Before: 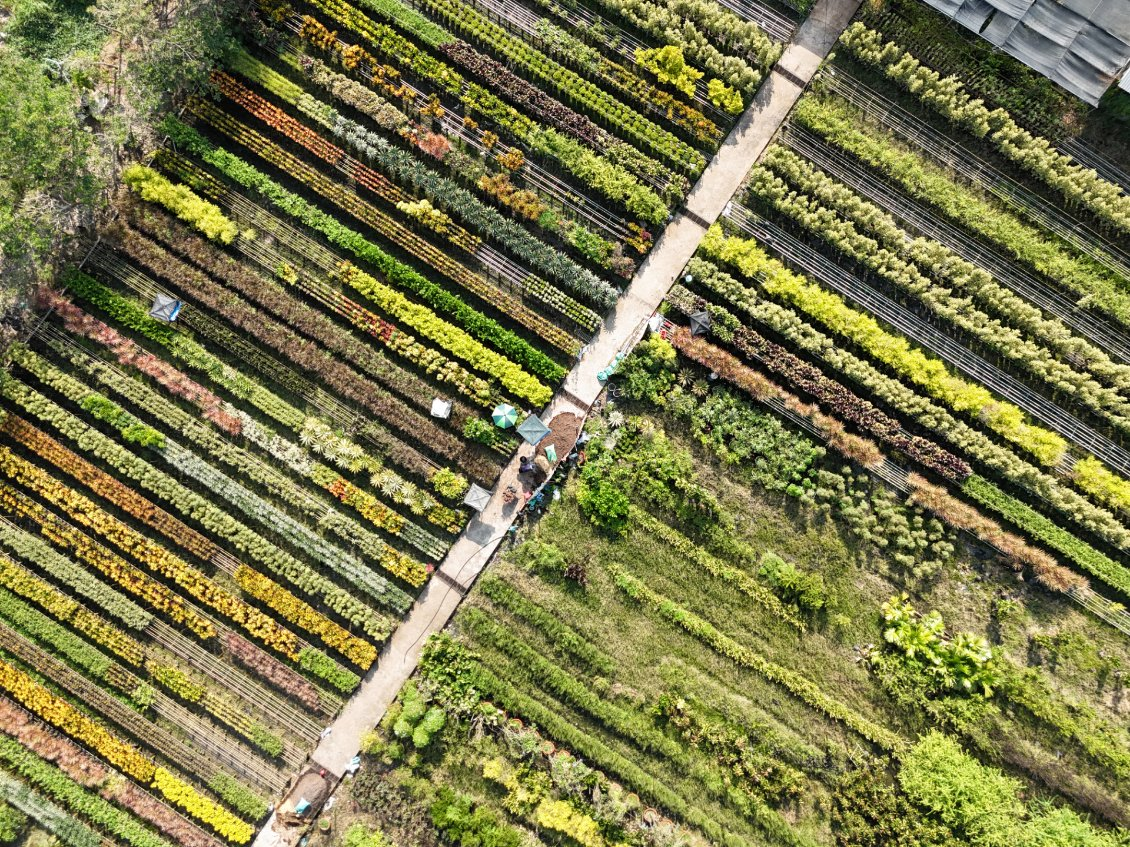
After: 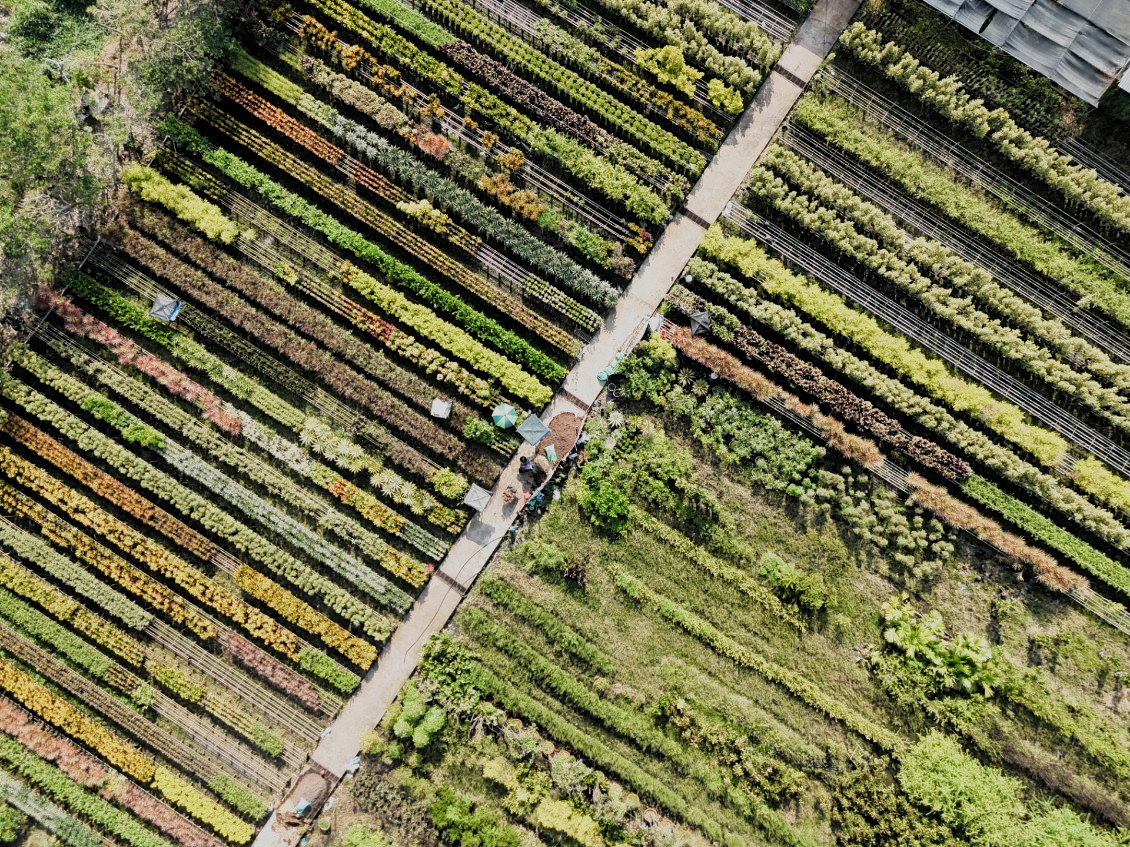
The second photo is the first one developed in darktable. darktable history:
filmic rgb: black relative exposure -7.65 EV, white relative exposure 4.56 EV, hardness 3.61, contrast 1.054, add noise in highlights 0.001, preserve chrominance luminance Y, color science v3 (2019), use custom middle-gray values true, contrast in highlights soft
